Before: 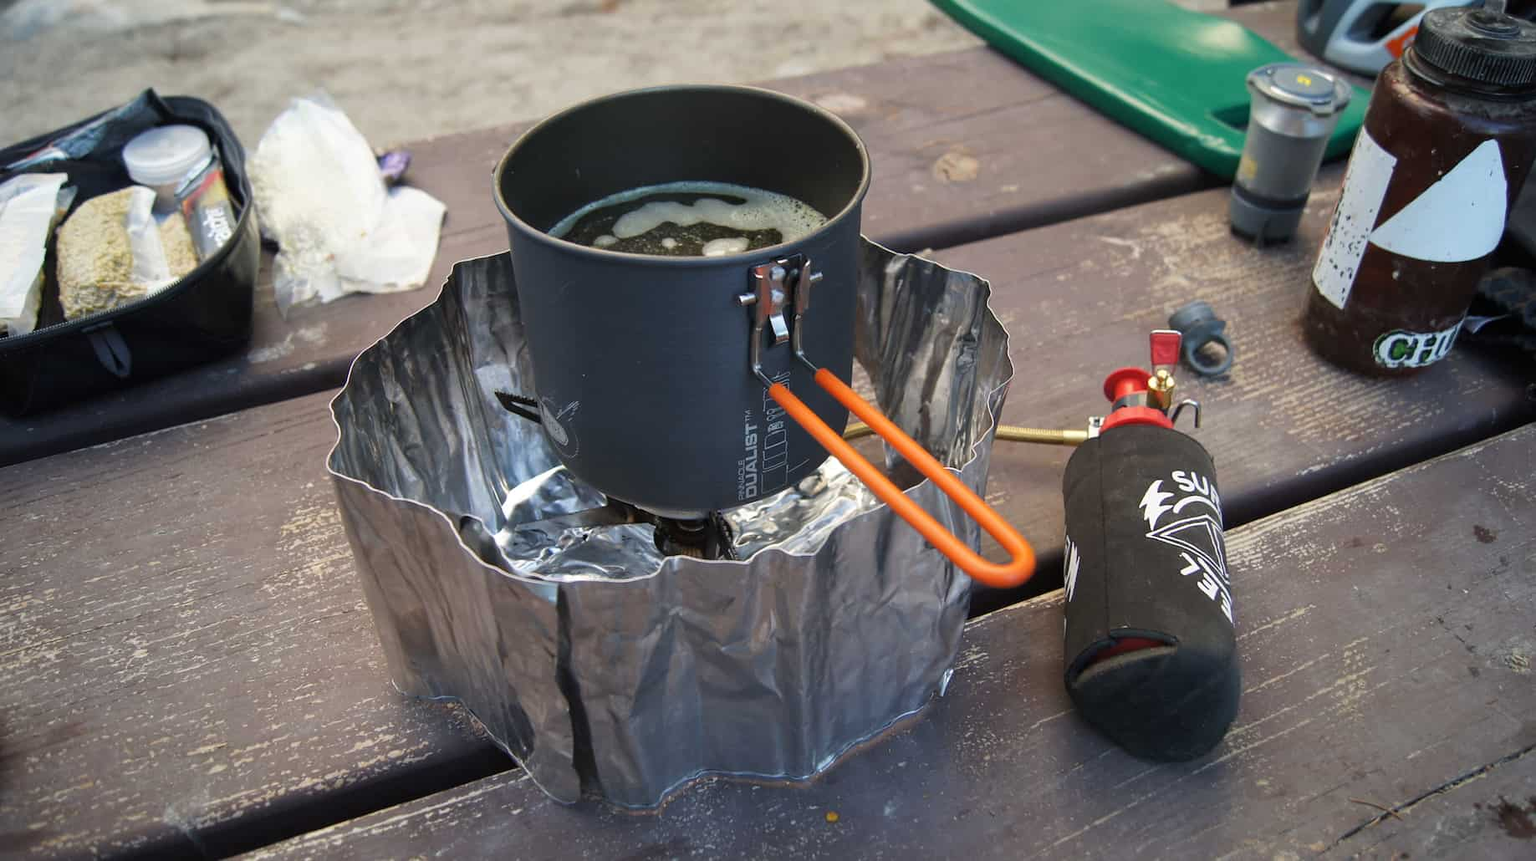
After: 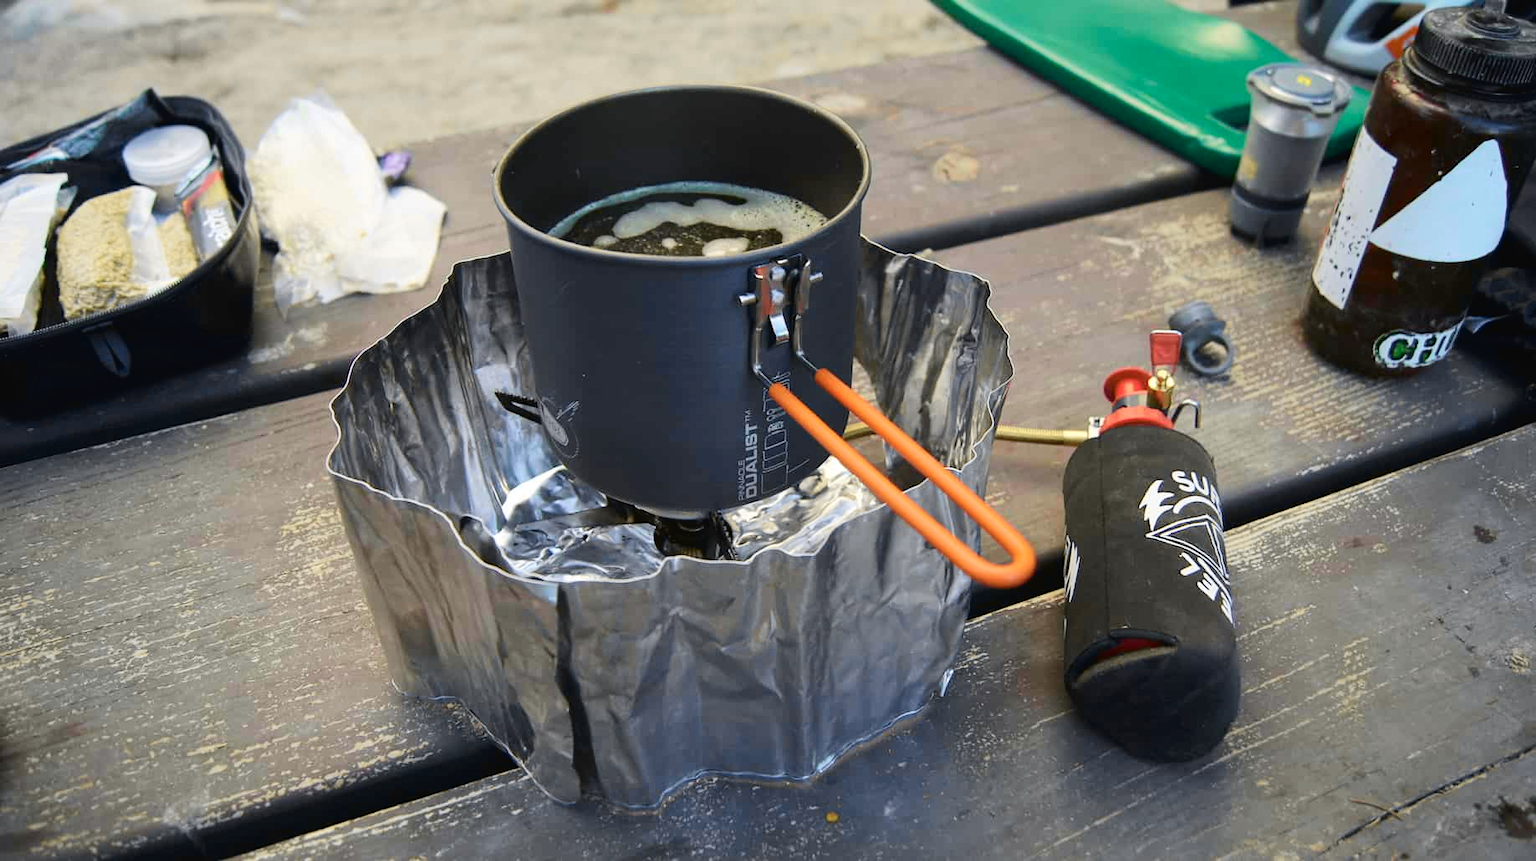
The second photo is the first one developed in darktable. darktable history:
tone curve: curves: ch0 [(0, 0.018) (0.061, 0.041) (0.205, 0.191) (0.289, 0.292) (0.39, 0.424) (0.493, 0.551) (0.666, 0.743) (0.795, 0.841) (1, 0.998)]; ch1 [(0, 0) (0.385, 0.343) (0.439, 0.415) (0.494, 0.498) (0.501, 0.501) (0.51, 0.496) (0.548, 0.554) (0.586, 0.61) (0.684, 0.658) (0.783, 0.804) (1, 1)]; ch2 [(0, 0) (0.304, 0.31) (0.403, 0.399) (0.441, 0.428) (0.47, 0.469) (0.498, 0.496) (0.524, 0.538) (0.566, 0.588) (0.648, 0.665) (0.697, 0.699) (1, 1)], color space Lab, independent channels, preserve colors none
